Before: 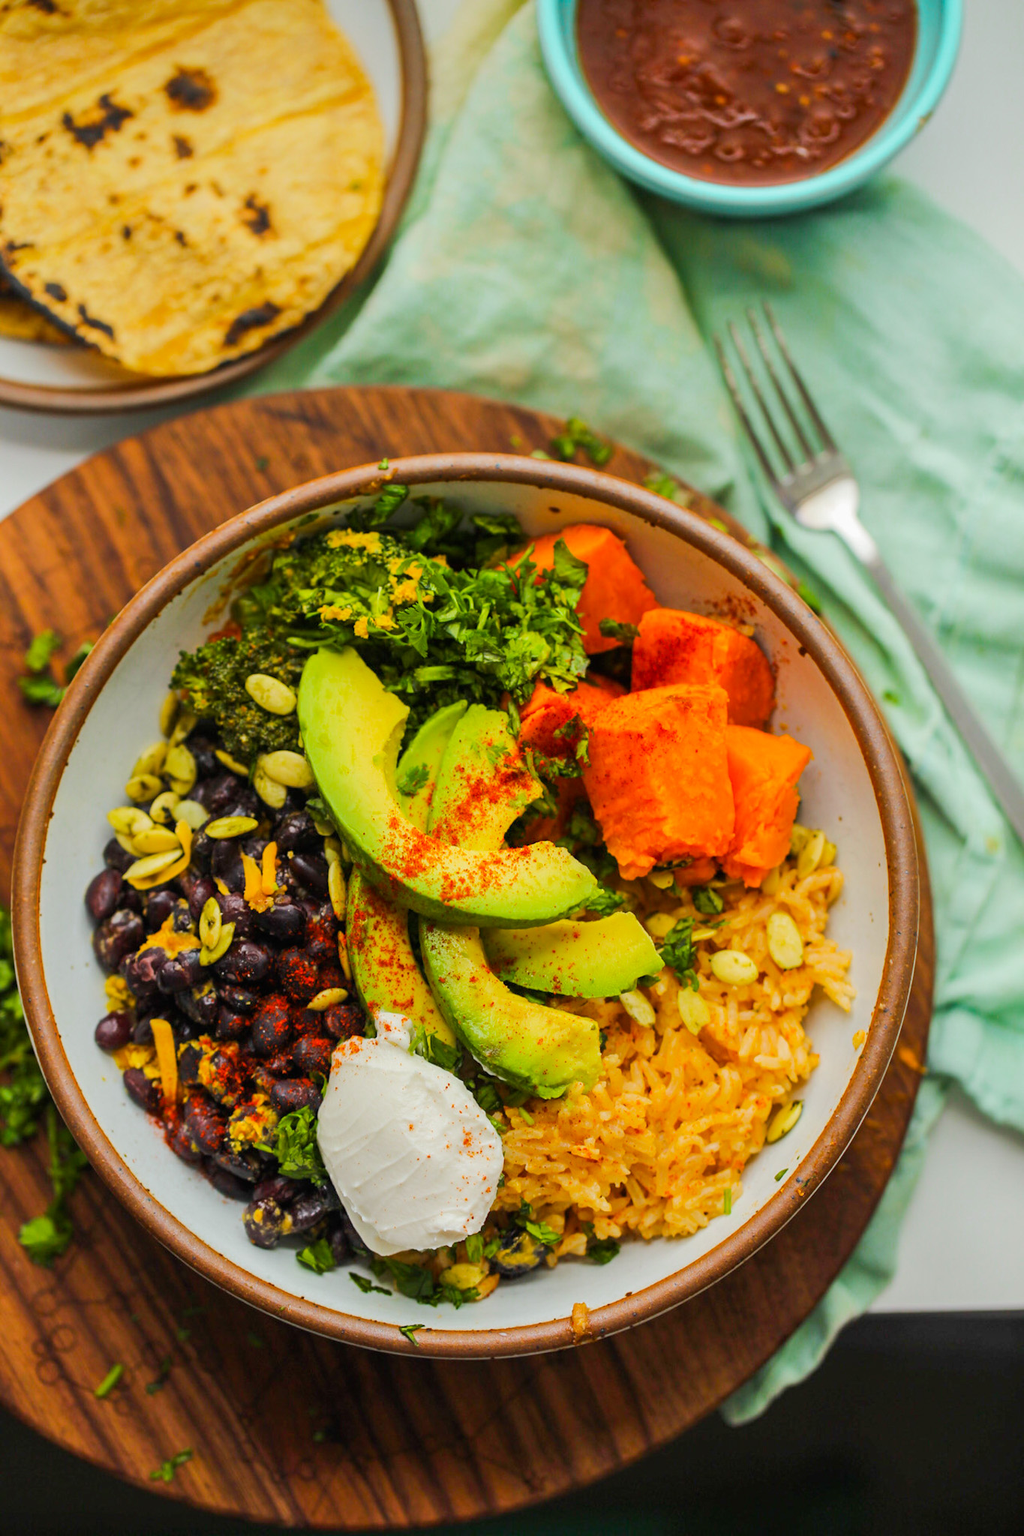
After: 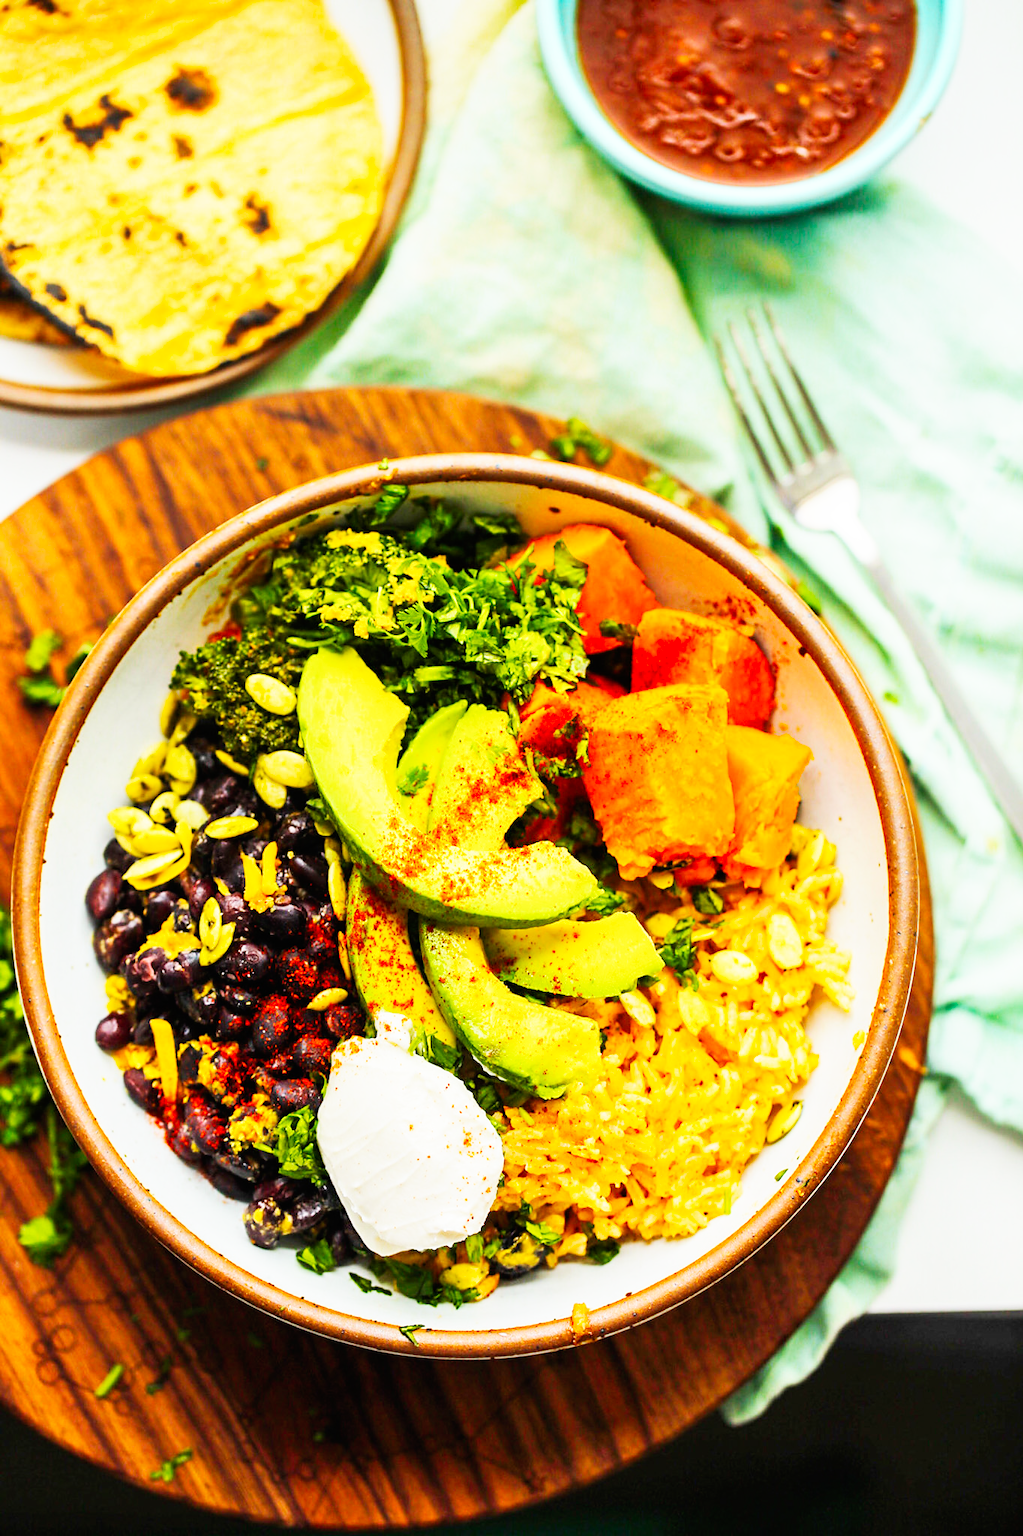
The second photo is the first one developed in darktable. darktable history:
base curve: curves: ch0 [(0, 0) (0.007, 0.004) (0.027, 0.03) (0.046, 0.07) (0.207, 0.54) (0.442, 0.872) (0.673, 0.972) (1, 1)], preserve colors none
sharpen: radius 1.458, amount 0.398, threshold 1.271
